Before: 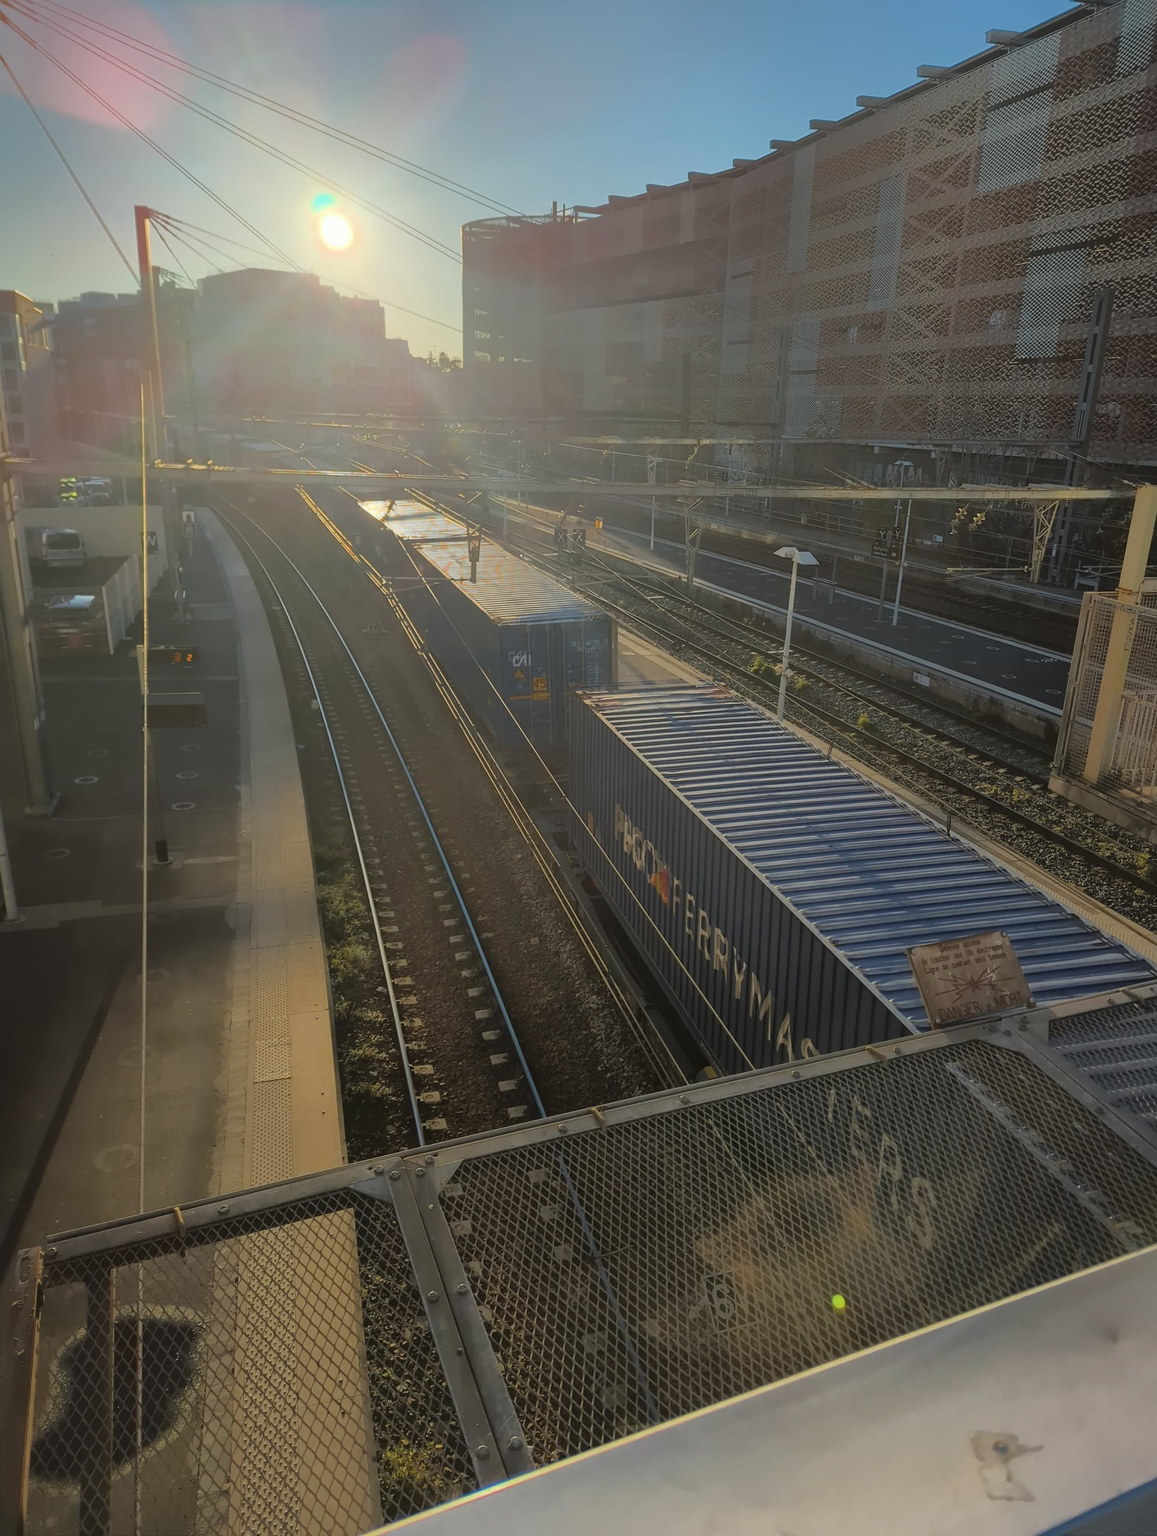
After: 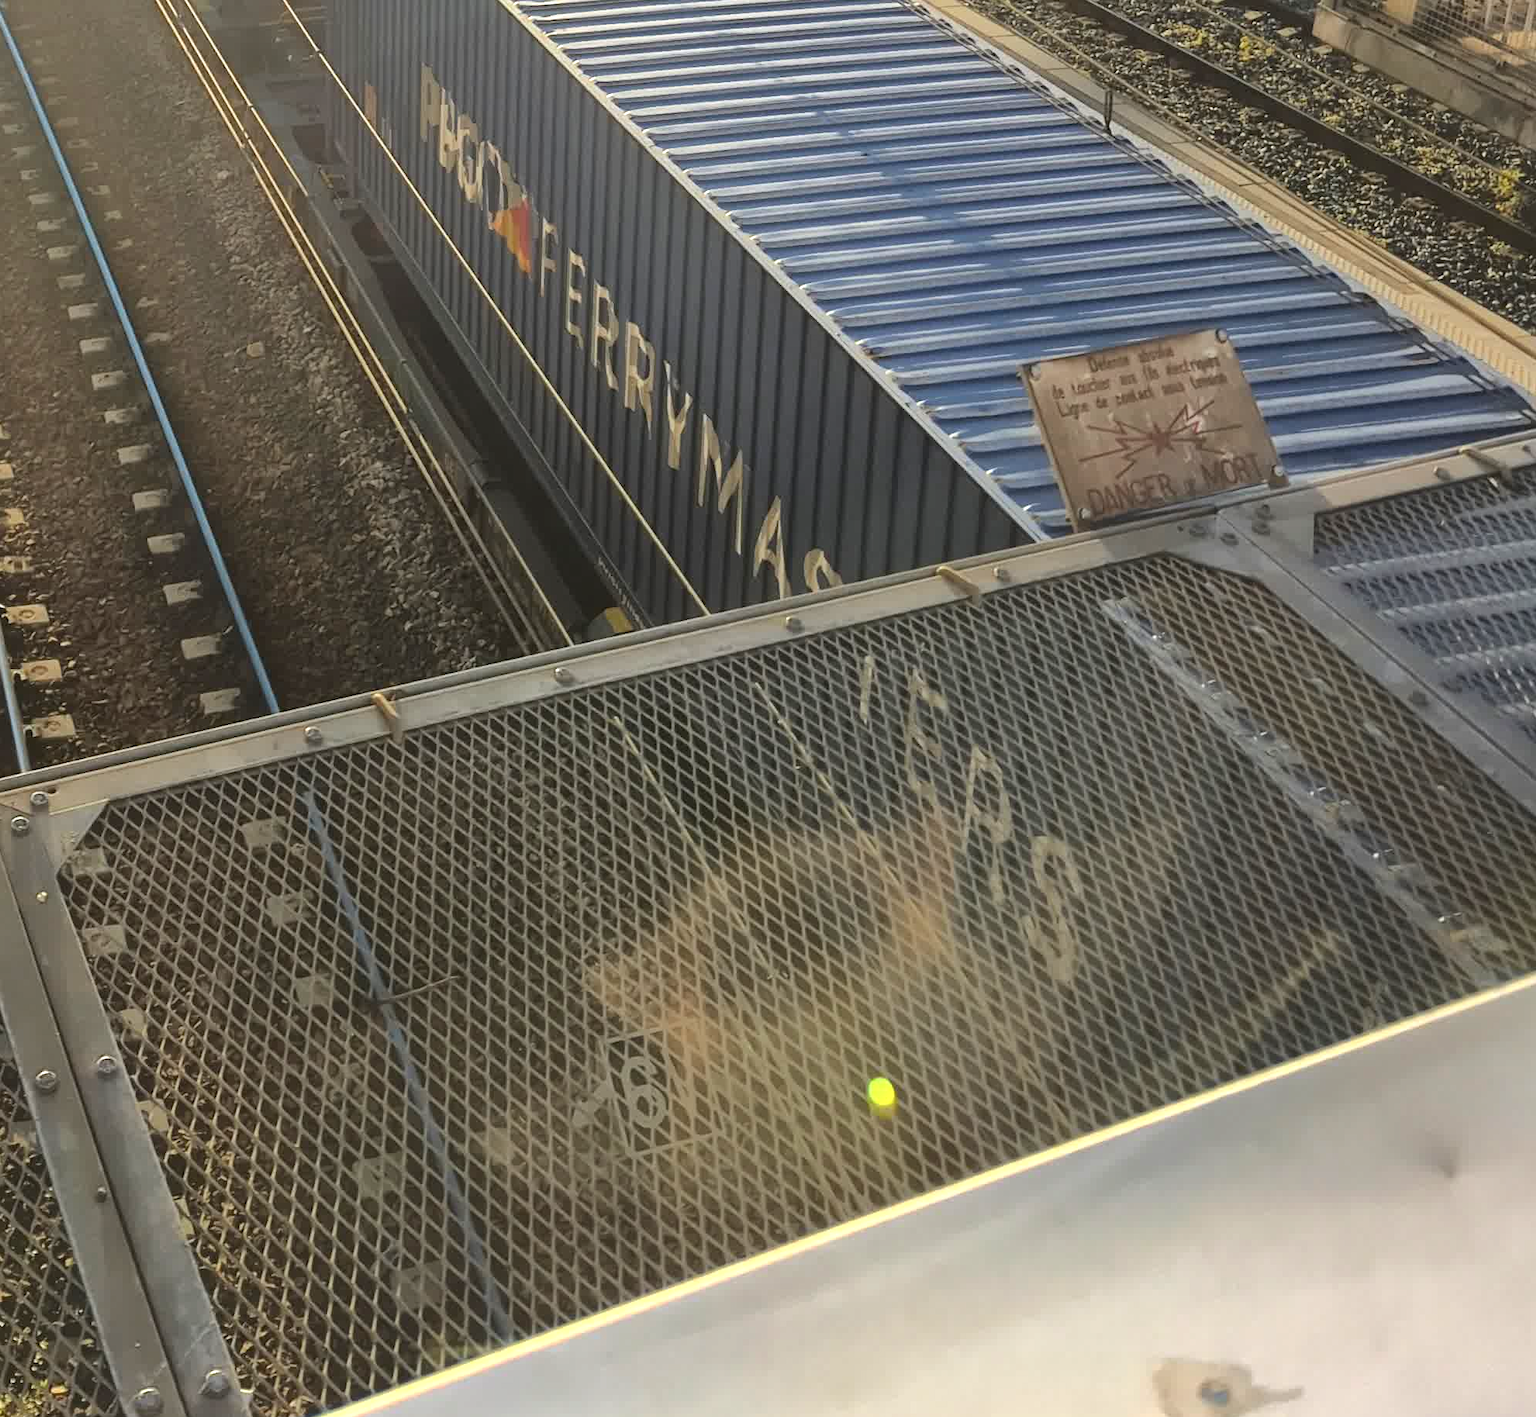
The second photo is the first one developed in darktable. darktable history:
exposure: exposure 1.223 EV, compensate highlight preservation false
crop and rotate: left 35.509%, top 50.238%, bottom 4.934%
